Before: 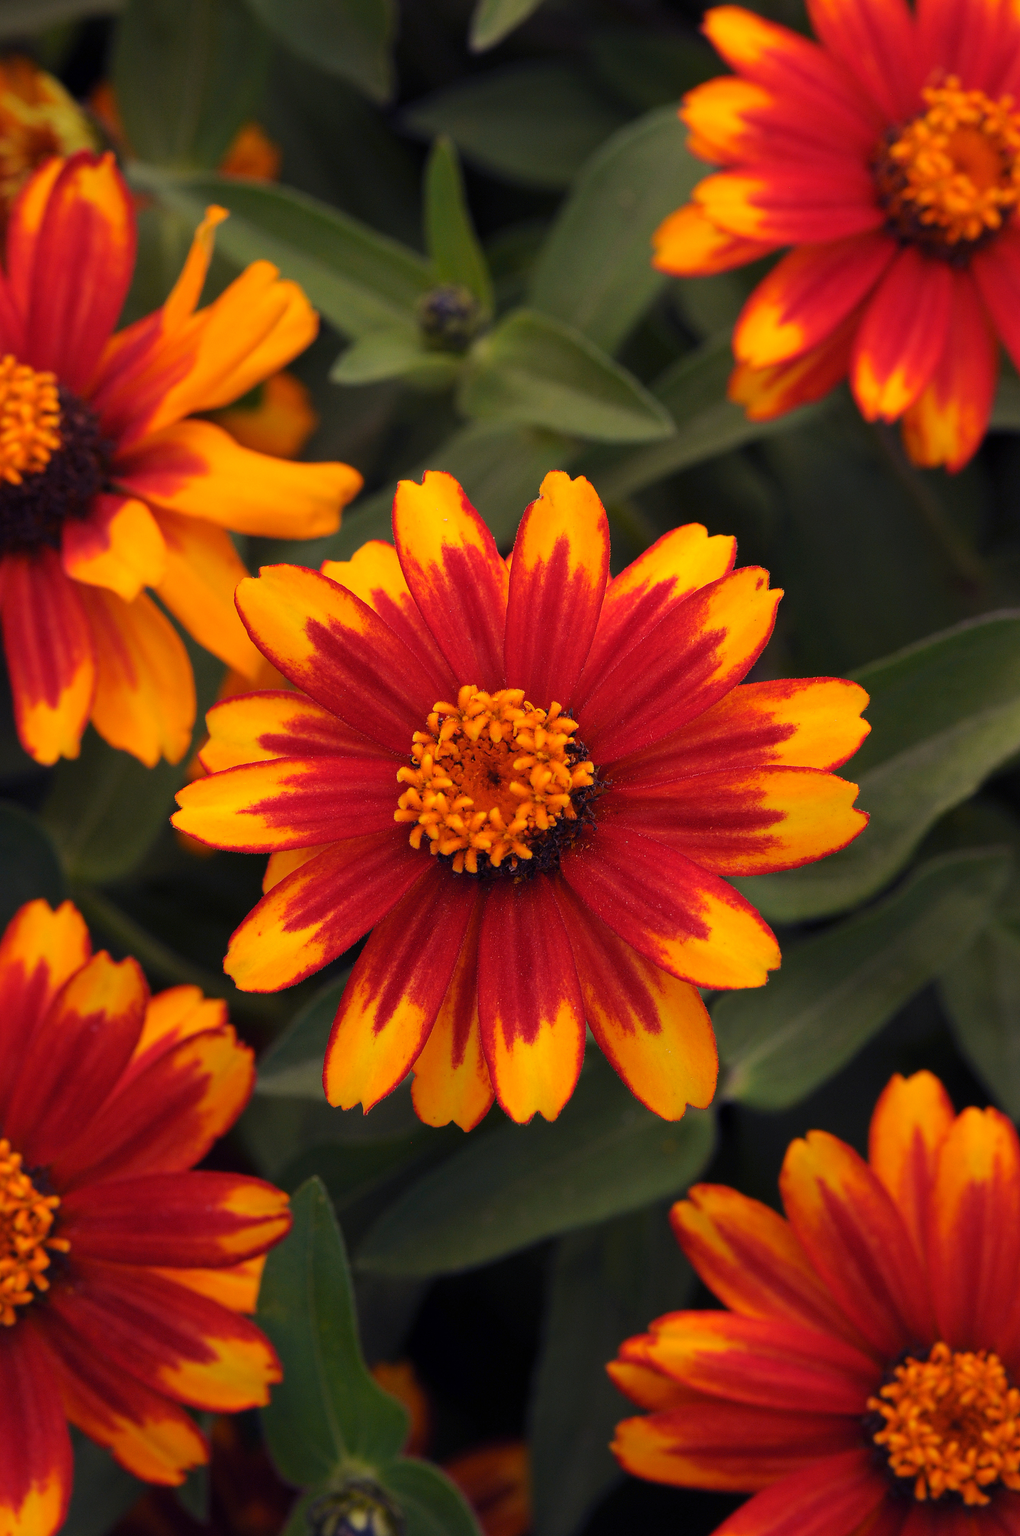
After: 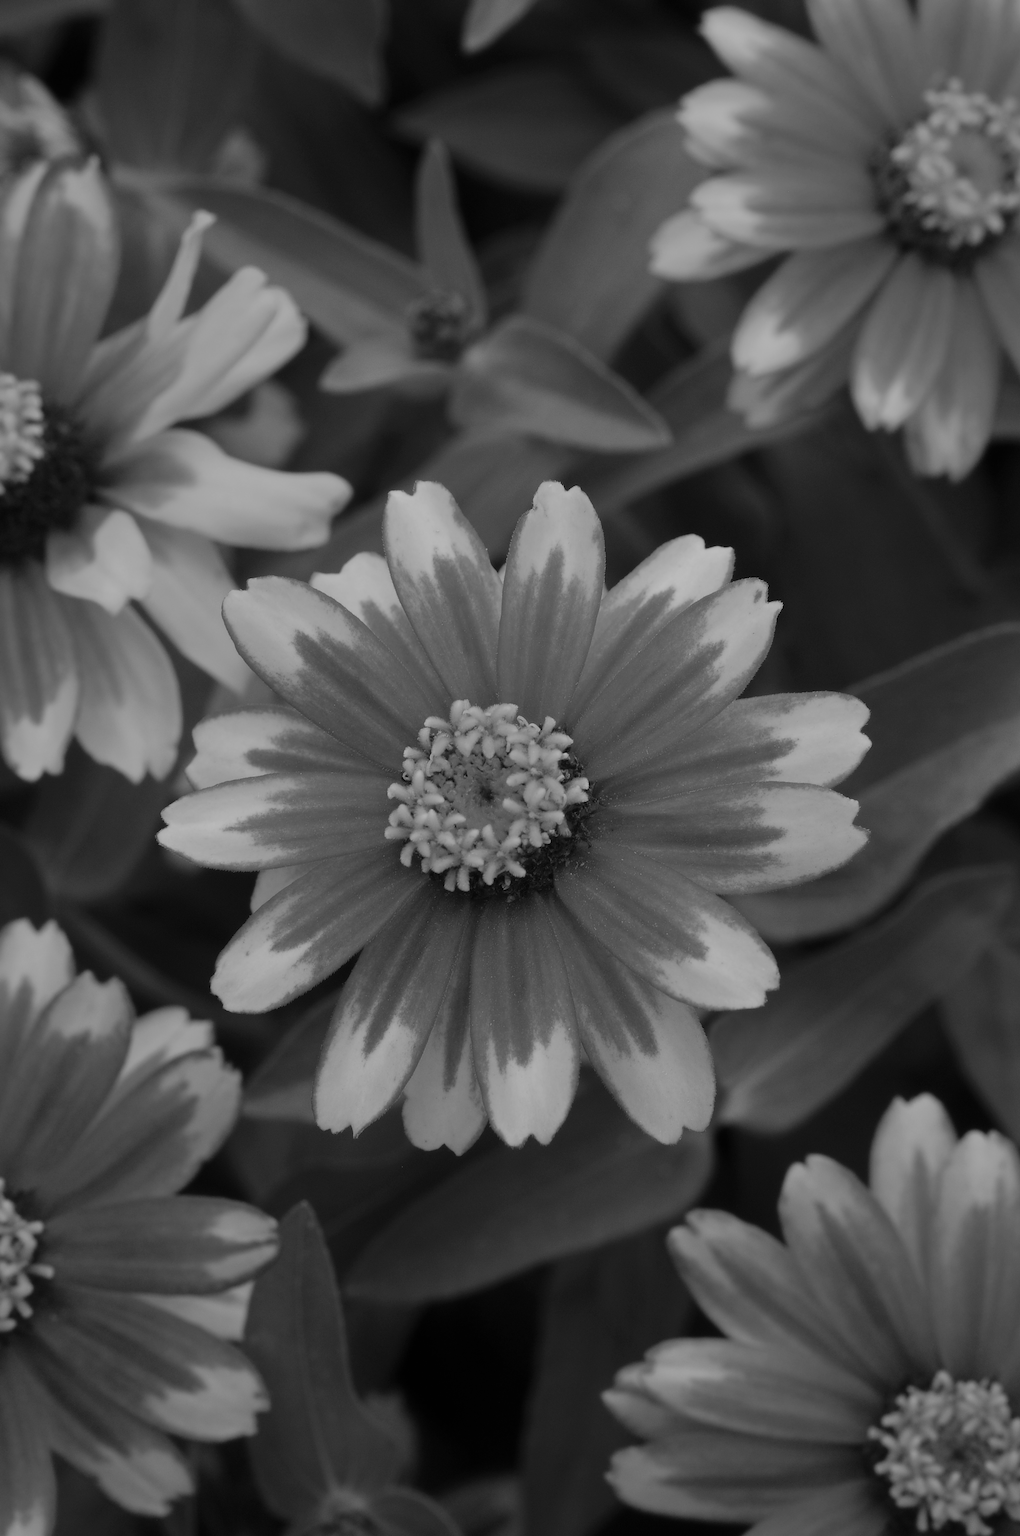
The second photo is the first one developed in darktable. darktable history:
monochrome: a 16.06, b 15.48, size 1
crop: left 1.743%, right 0.268%, bottom 2.011%
contrast equalizer: octaves 7, y [[0.502, 0.505, 0.512, 0.529, 0.564, 0.588], [0.5 ×6], [0.502, 0.505, 0.512, 0.529, 0.564, 0.588], [0, 0.001, 0.001, 0.004, 0.008, 0.011], [0, 0.001, 0.001, 0.004, 0.008, 0.011]], mix -1
